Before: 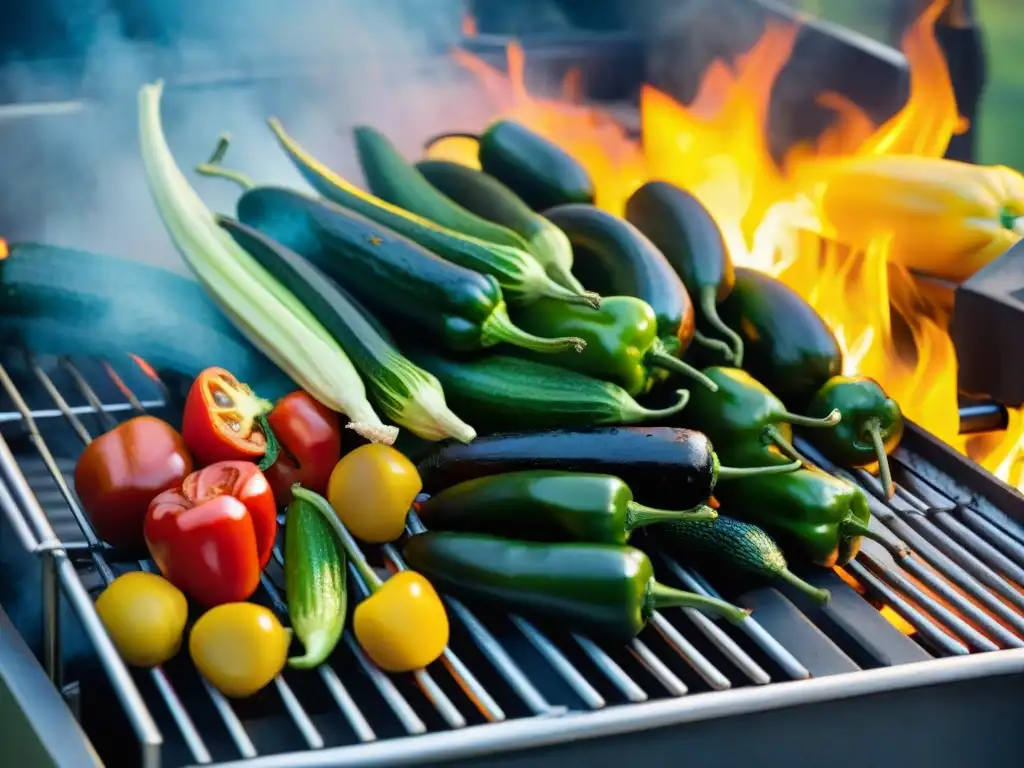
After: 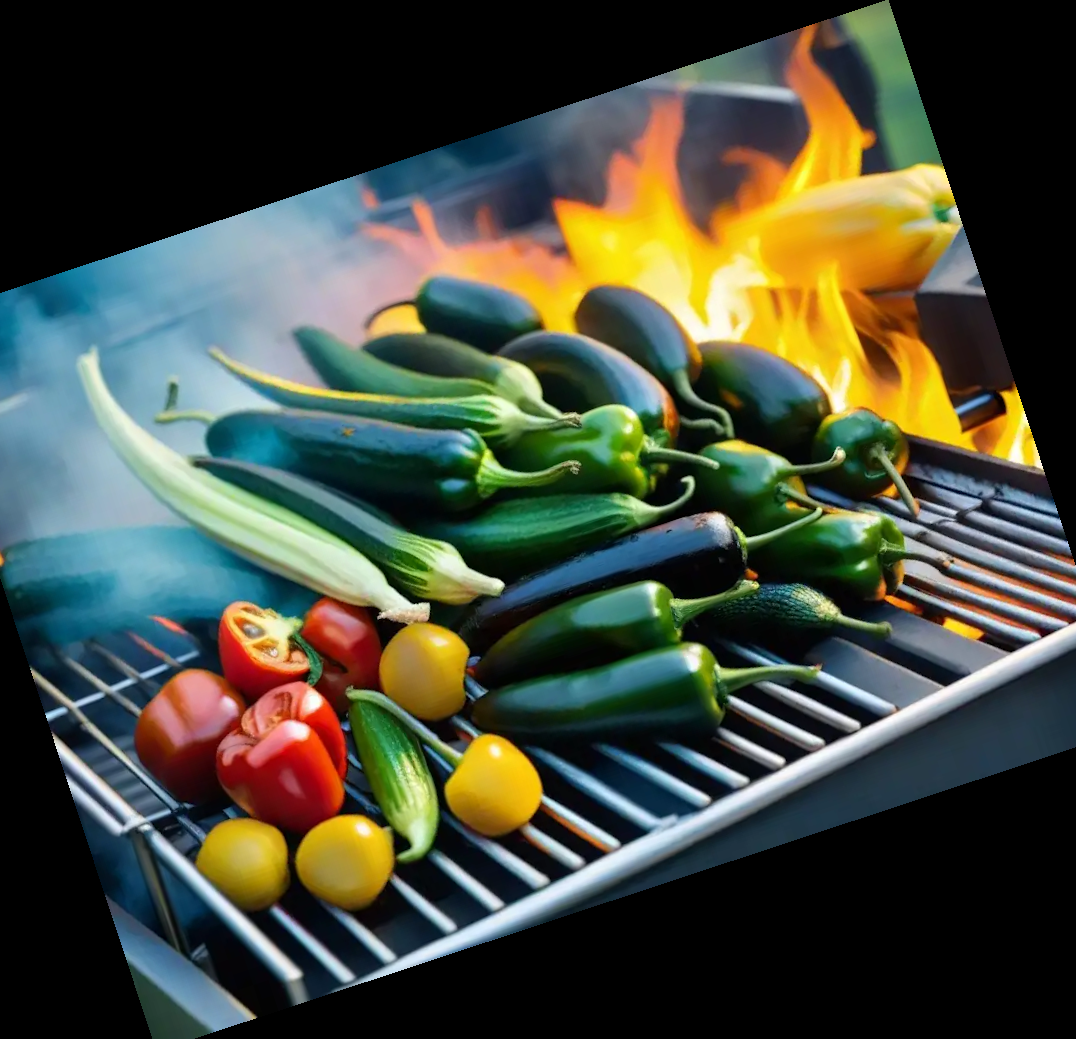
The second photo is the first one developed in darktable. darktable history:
crop and rotate: angle 18.29°, left 6.939%, right 4.317%, bottom 1.092%
tone equalizer: edges refinement/feathering 500, mask exposure compensation -1.26 EV, preserve details no
